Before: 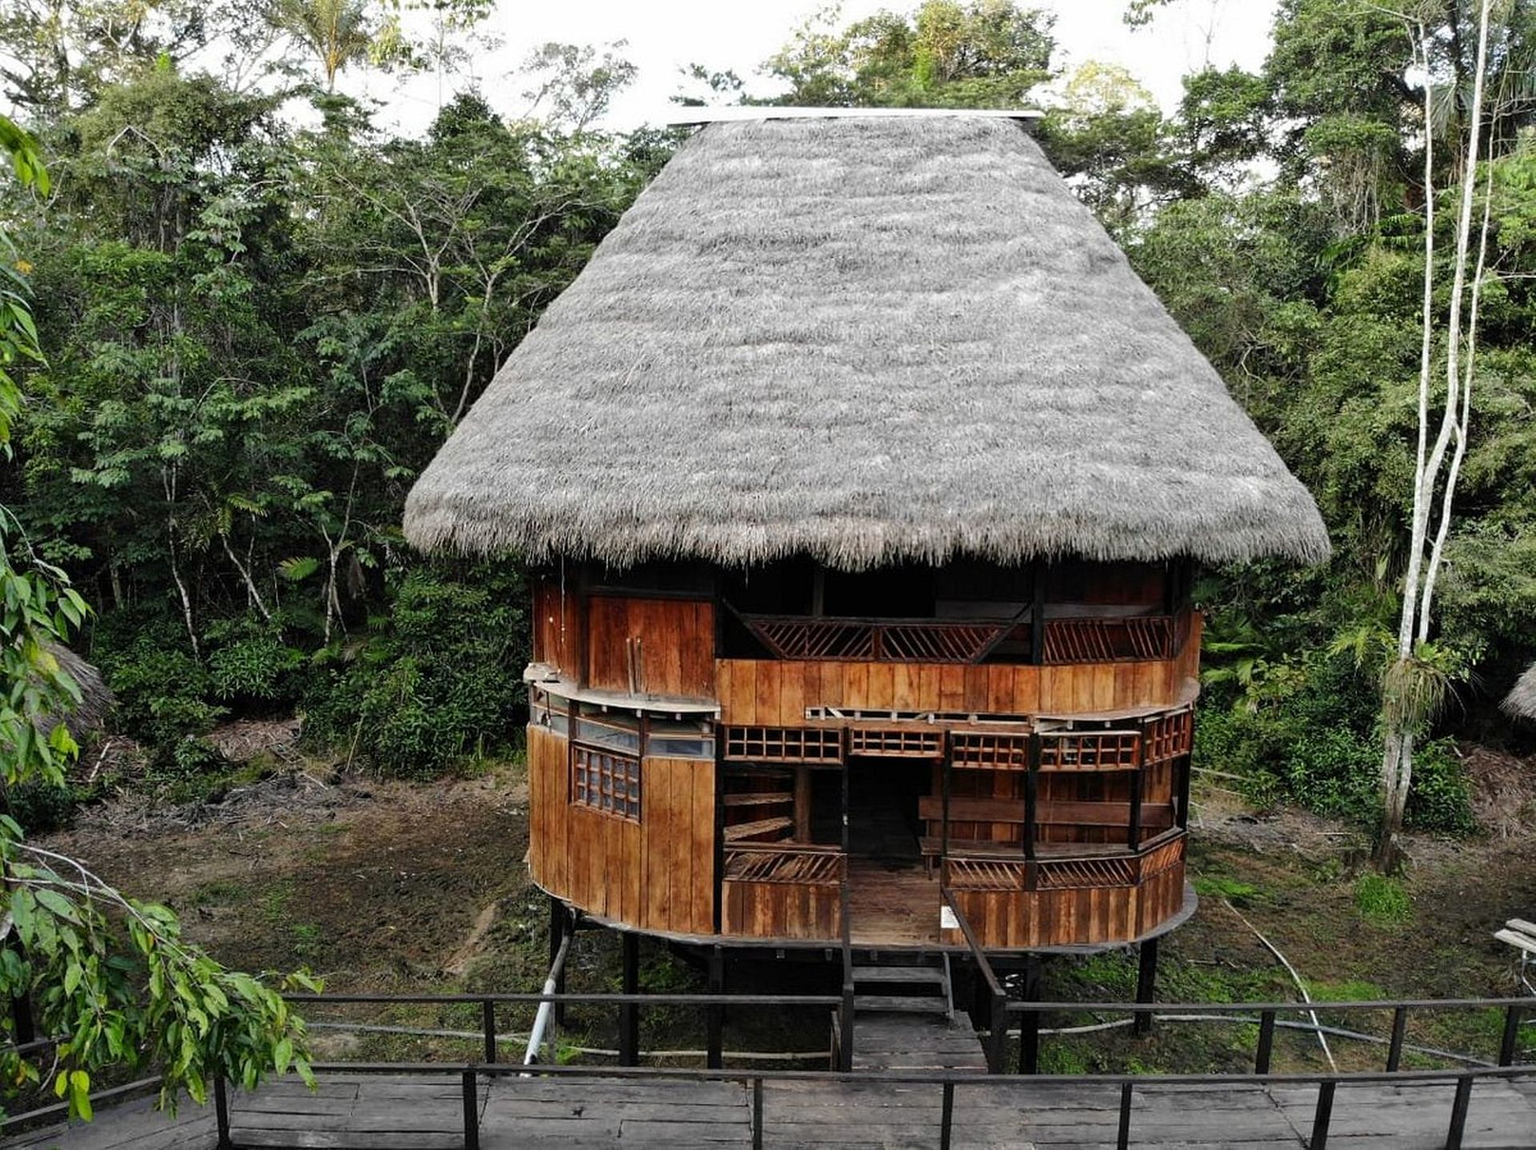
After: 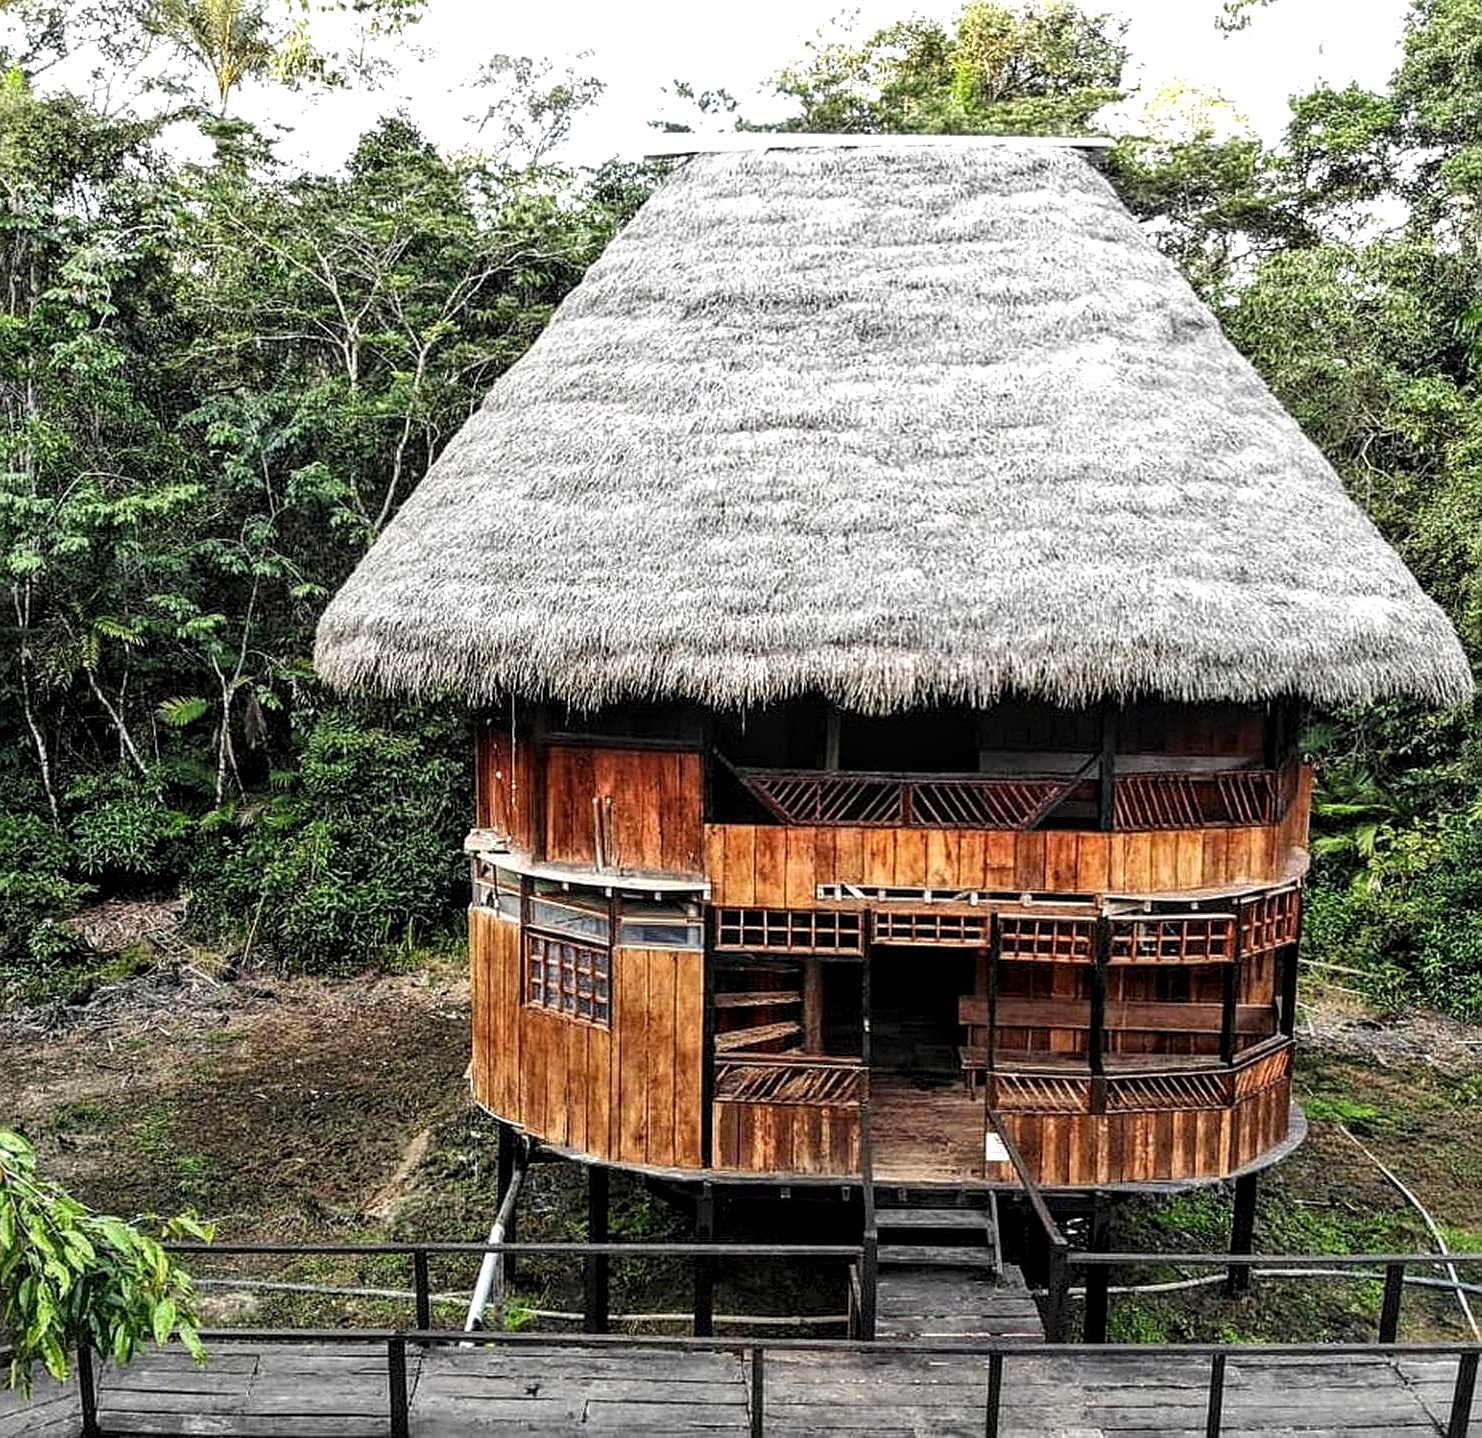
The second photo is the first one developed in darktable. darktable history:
exposure: black level correction 0, exposure 0.692 EV, compensate exposure bias true, compensate highlight preservation false
sharpen: on, module defaults
crop: left 9.904%, right 12.896%
local contrast: highlights 27%, detail 150%
